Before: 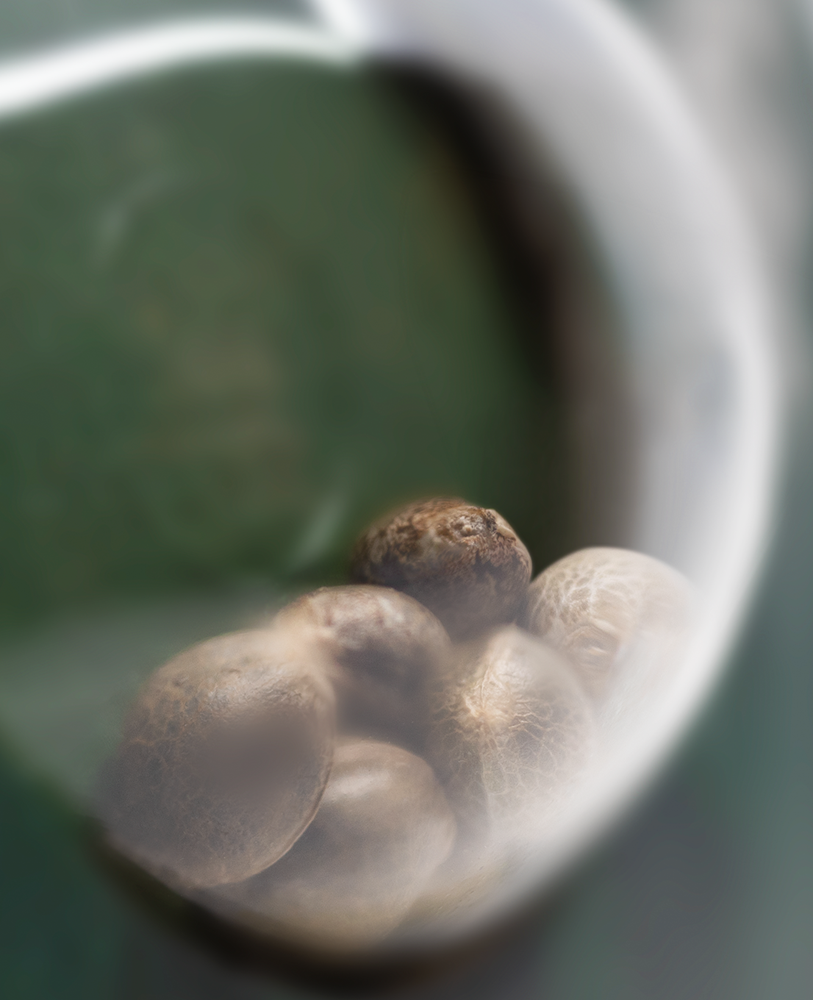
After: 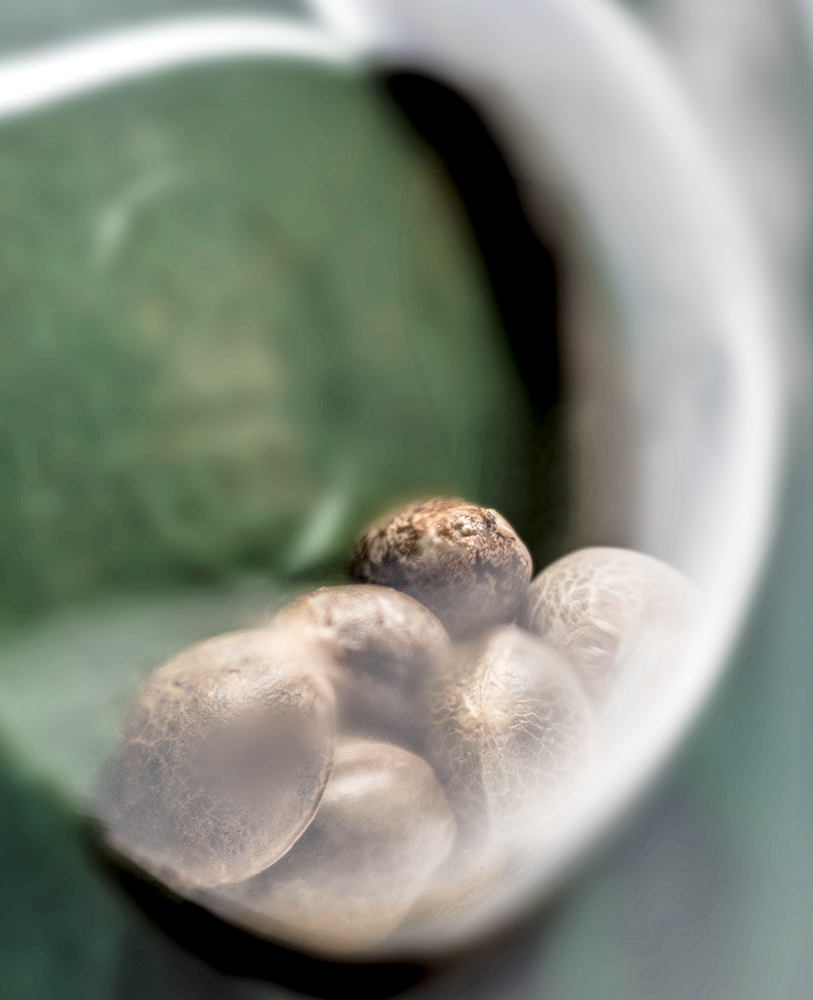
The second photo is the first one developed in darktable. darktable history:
filmic rgb: black relative exposure -5 EV, hardness 2.88, contrast 1.3, highlights saturation mix -30%
tone equalizer: -7 EV 0.15 EV, -6 EV 0.6 EV, -5 EV 1.15 EV, -4 EV 1.33 EV, -3 EV 1.15 EV, -2 EV 0.6 EV, -1 EV 0.15 EV, mask exposure compensation -0.5 EV
local contrast: highlights 60%, shadows 60%, detail 160%
fill light: on, module defaults
